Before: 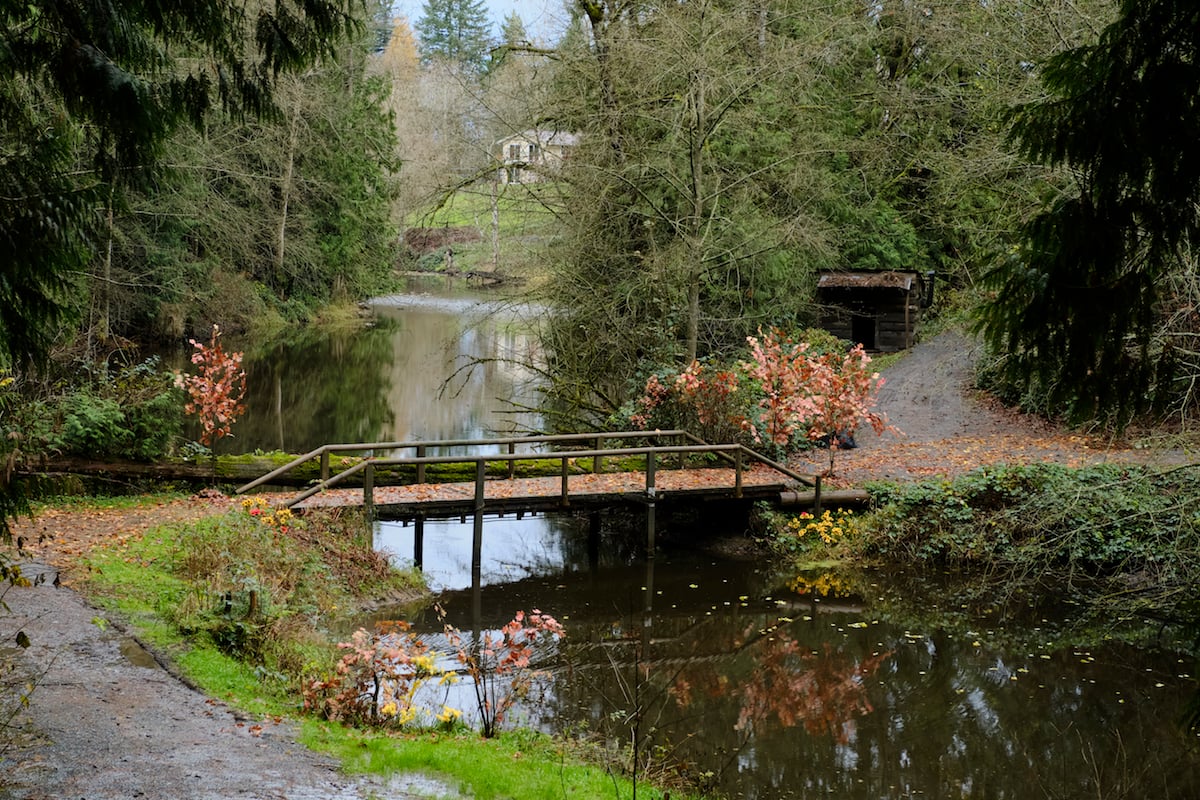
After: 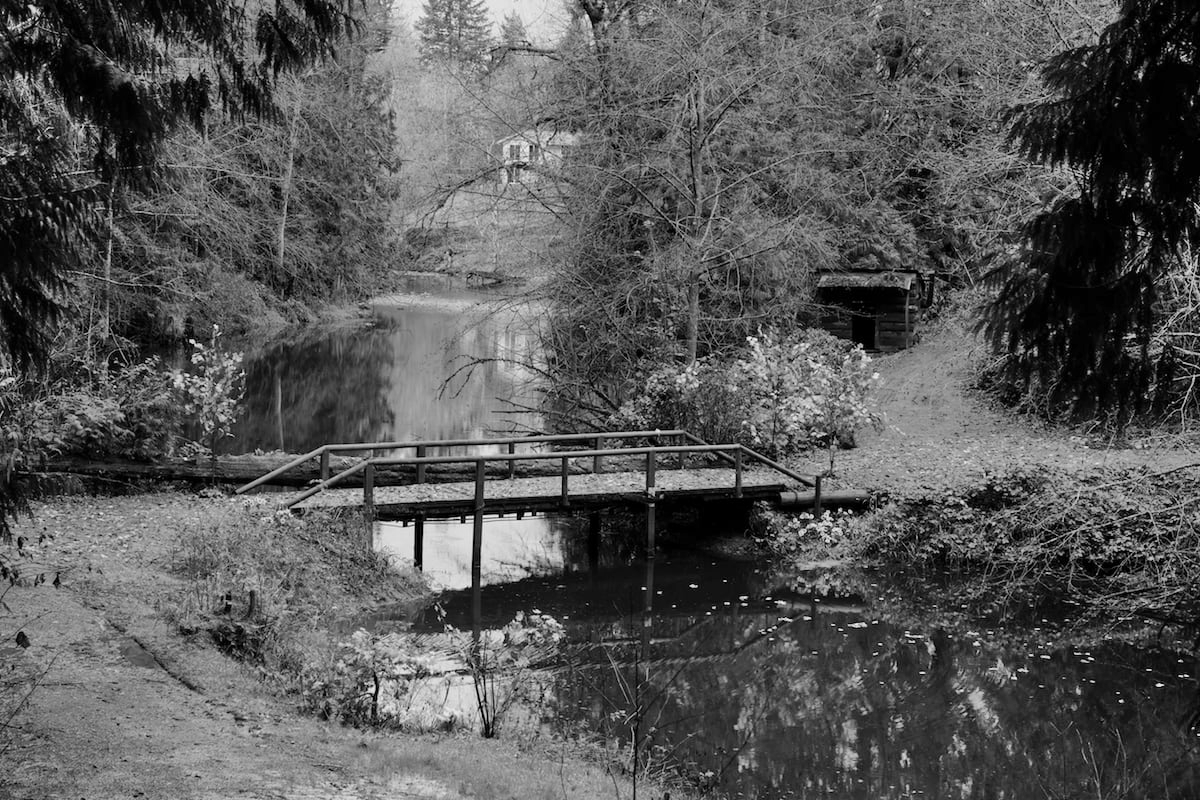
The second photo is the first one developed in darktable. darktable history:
color zones: curves: ch1 [(0, -0.014) (0.143, -0.013) (0.286, -0.013) (0.429, -0.016) (0.571, -0.019) (0.714, -0.015) (0.857, 0.002) (1, -0.014)]
shadows and highlights: white point adjustment 0.05, highlights color adjustment 55.9%, soften with gaussian
